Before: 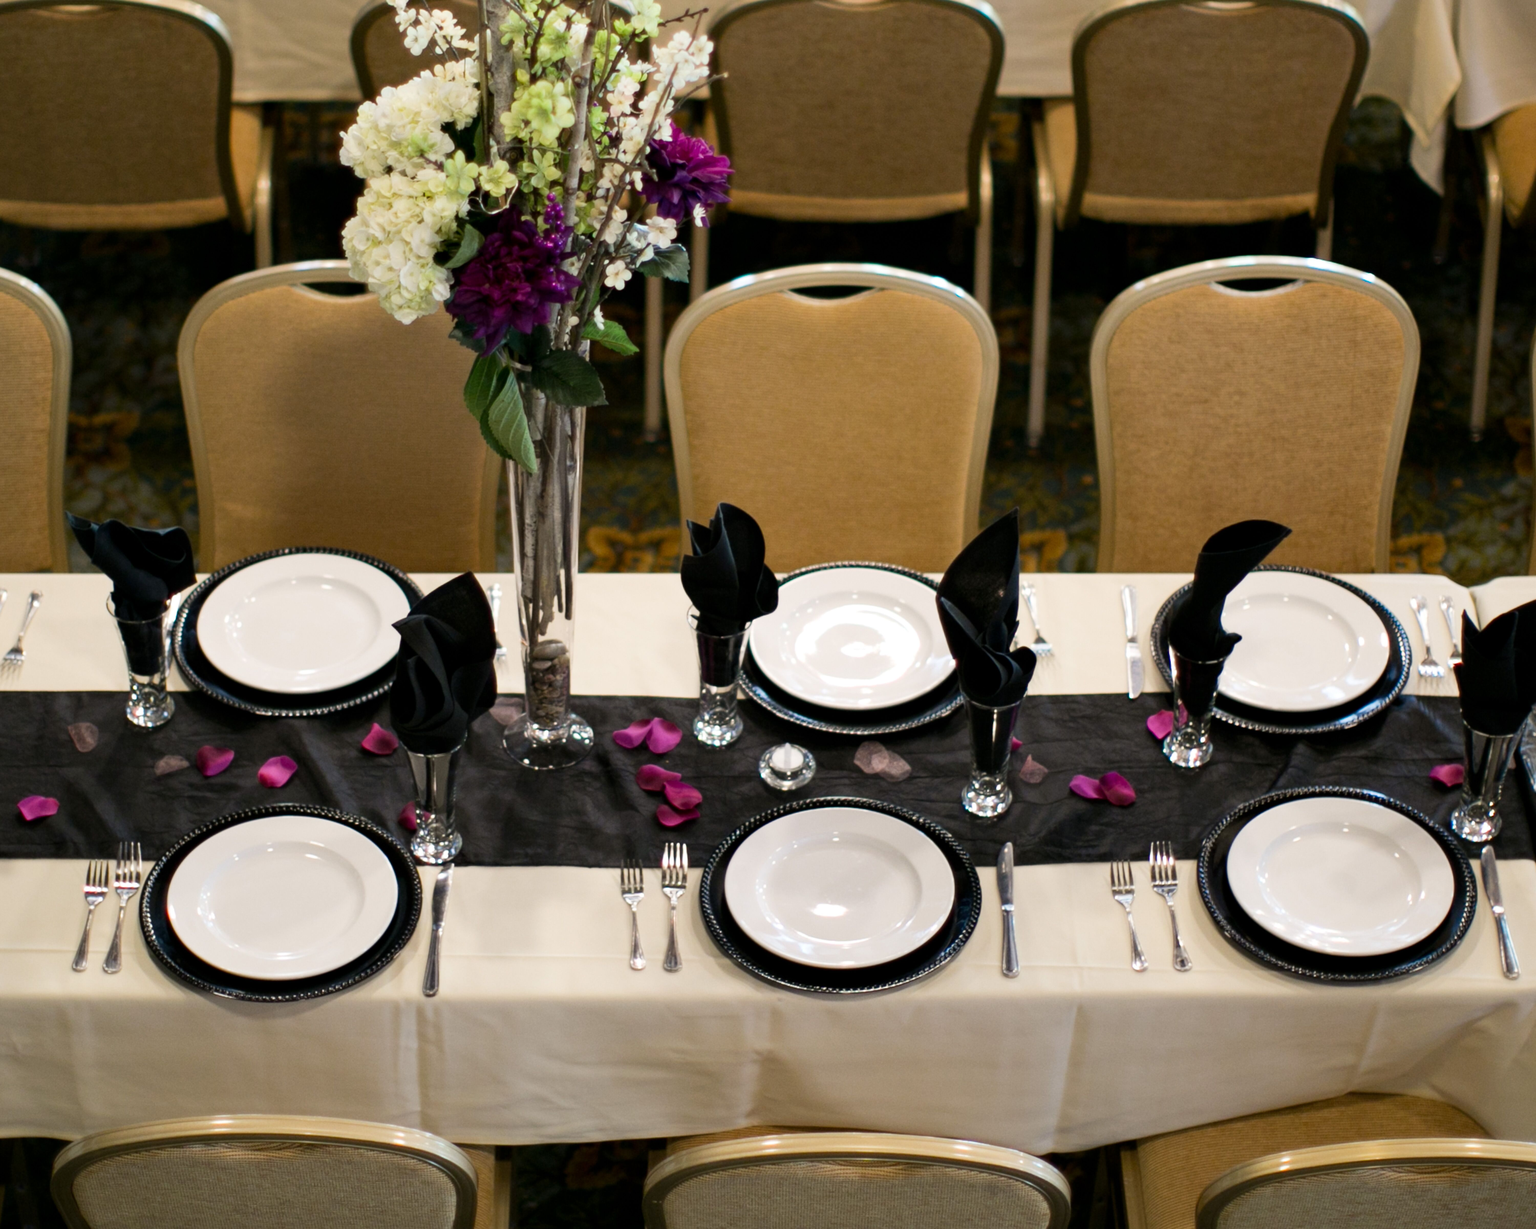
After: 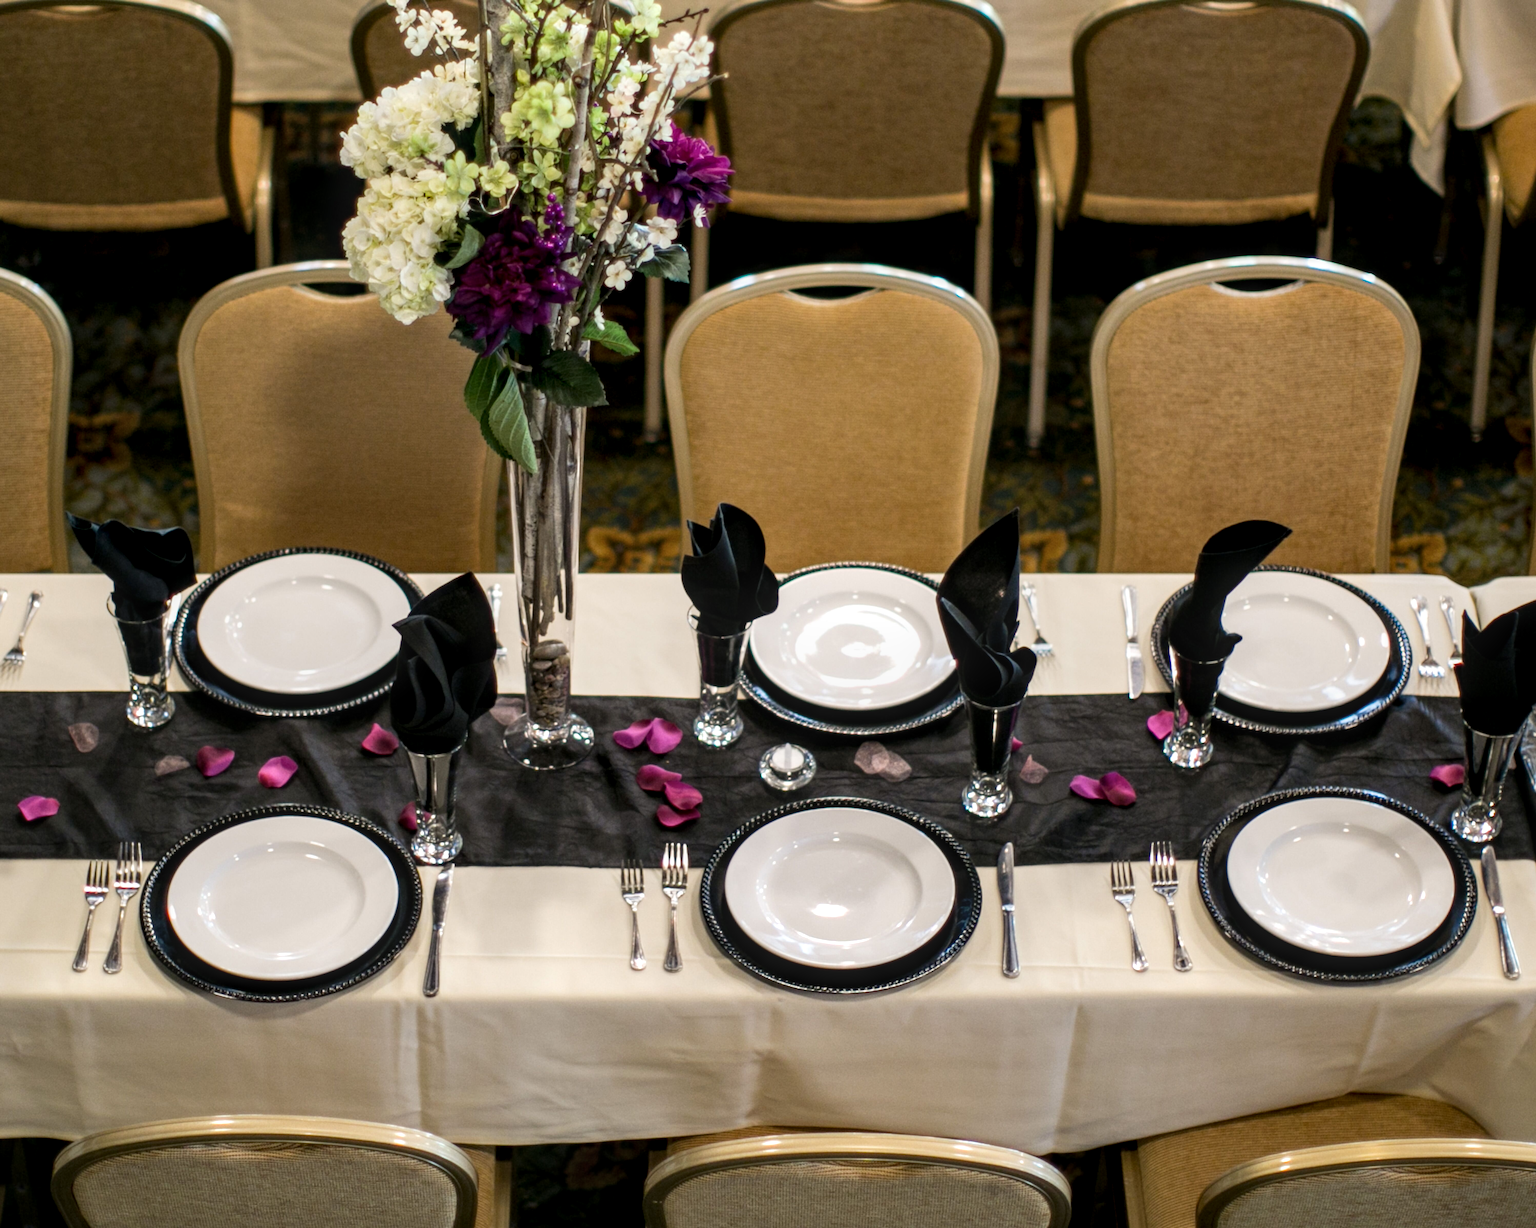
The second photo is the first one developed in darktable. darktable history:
local contrast: highlights 61%, detail 143%, midtone range 0.431
